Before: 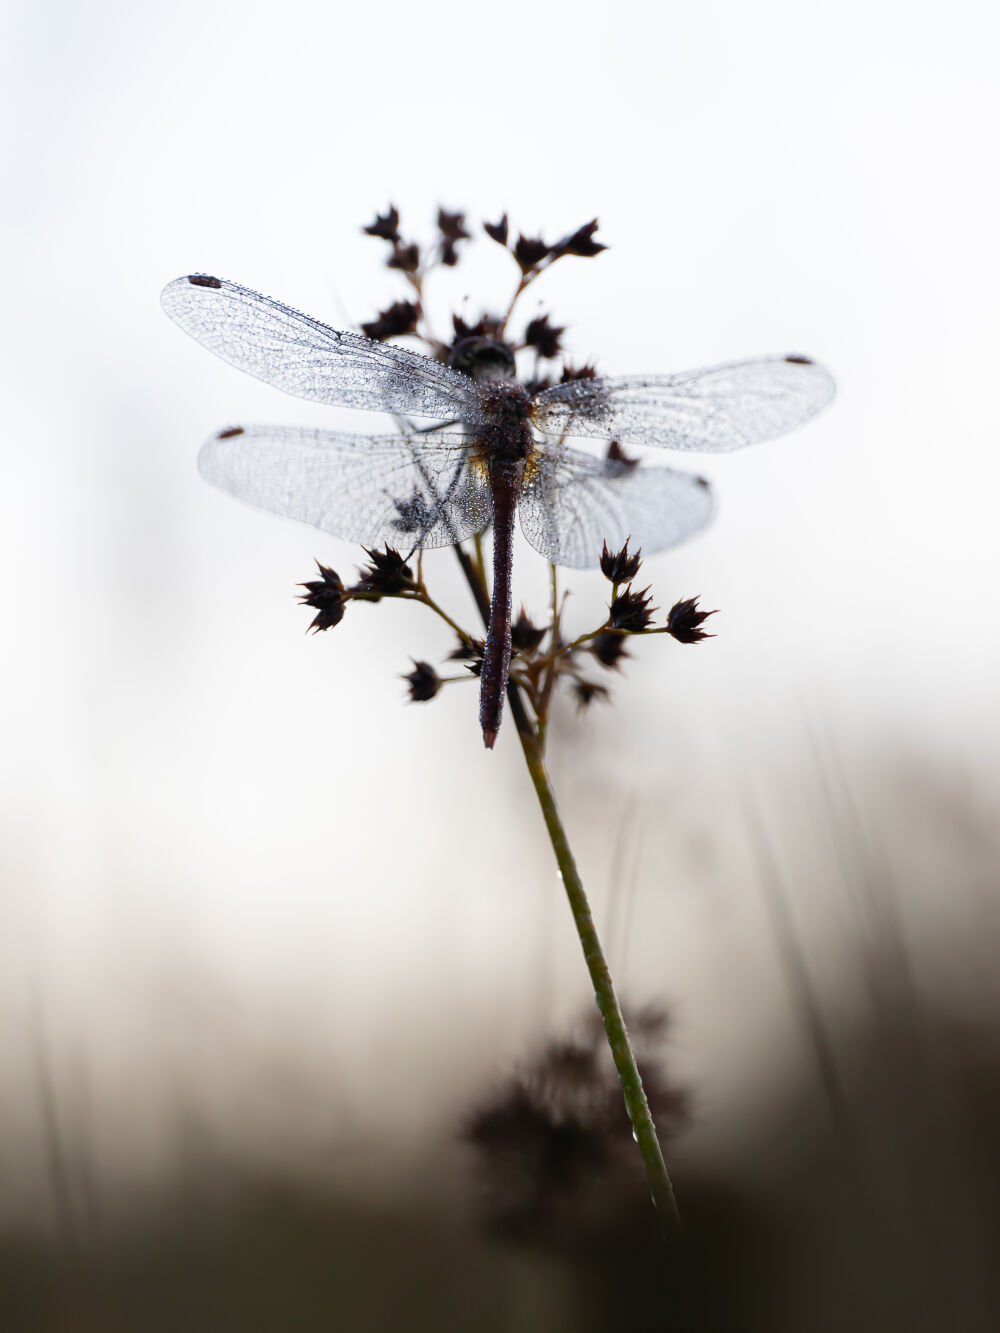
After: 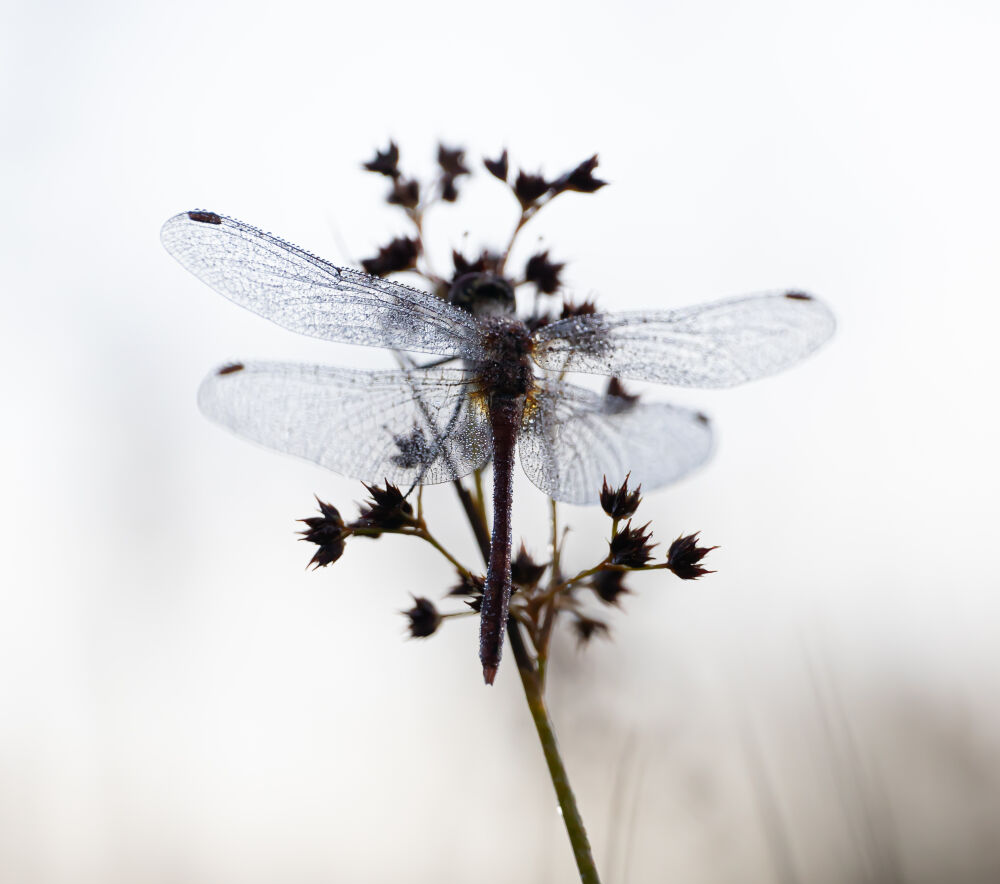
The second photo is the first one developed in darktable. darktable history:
crop and rotate: top 4.828%, bottom 28.808%
